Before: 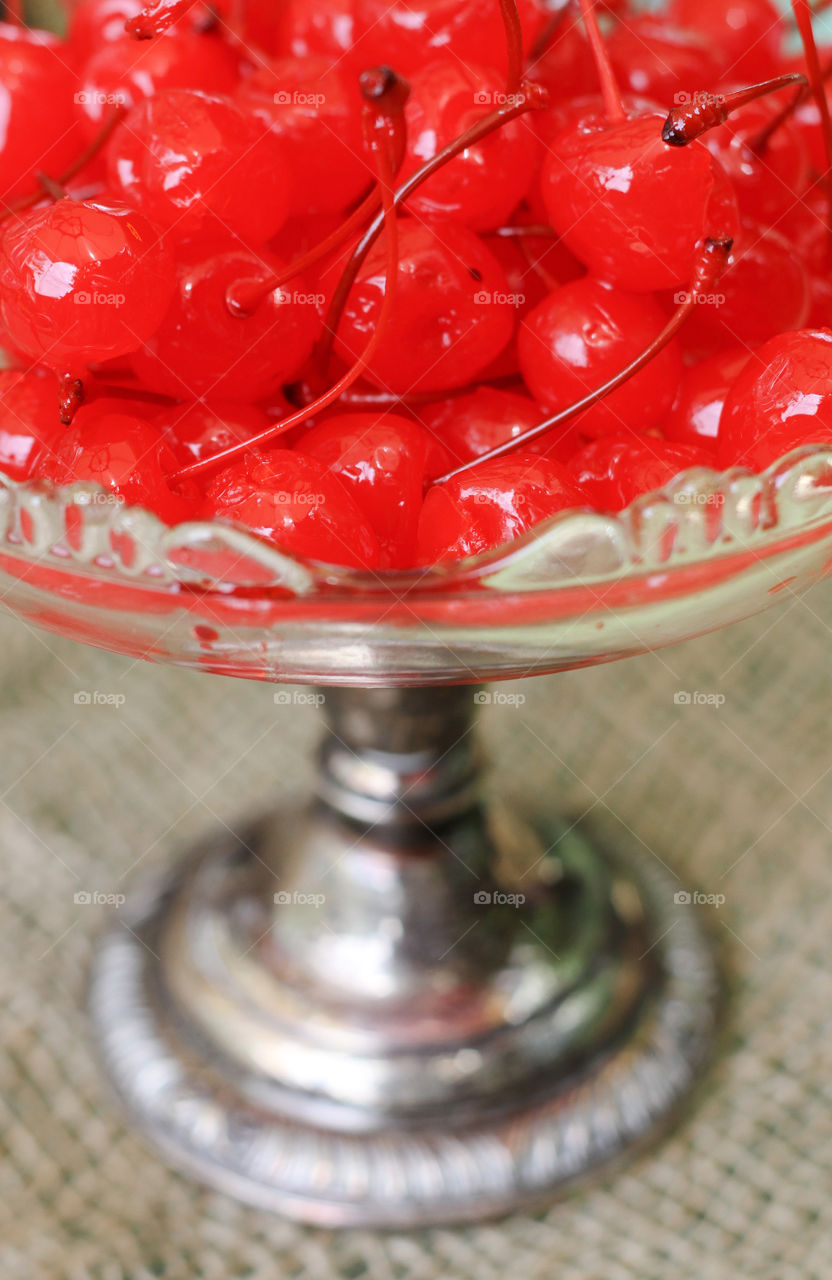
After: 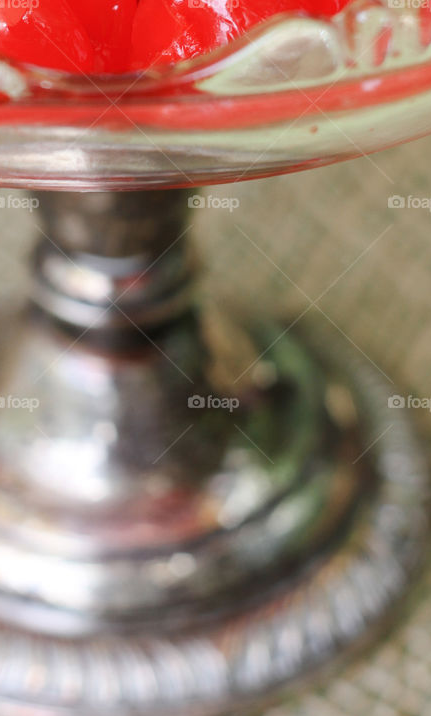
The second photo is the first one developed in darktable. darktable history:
sharpen: radius 2.883, amount 0.868, threshold 47.523
crop: left 34.479%, top 38.822%, right 13.718%, bottom 5.172%
